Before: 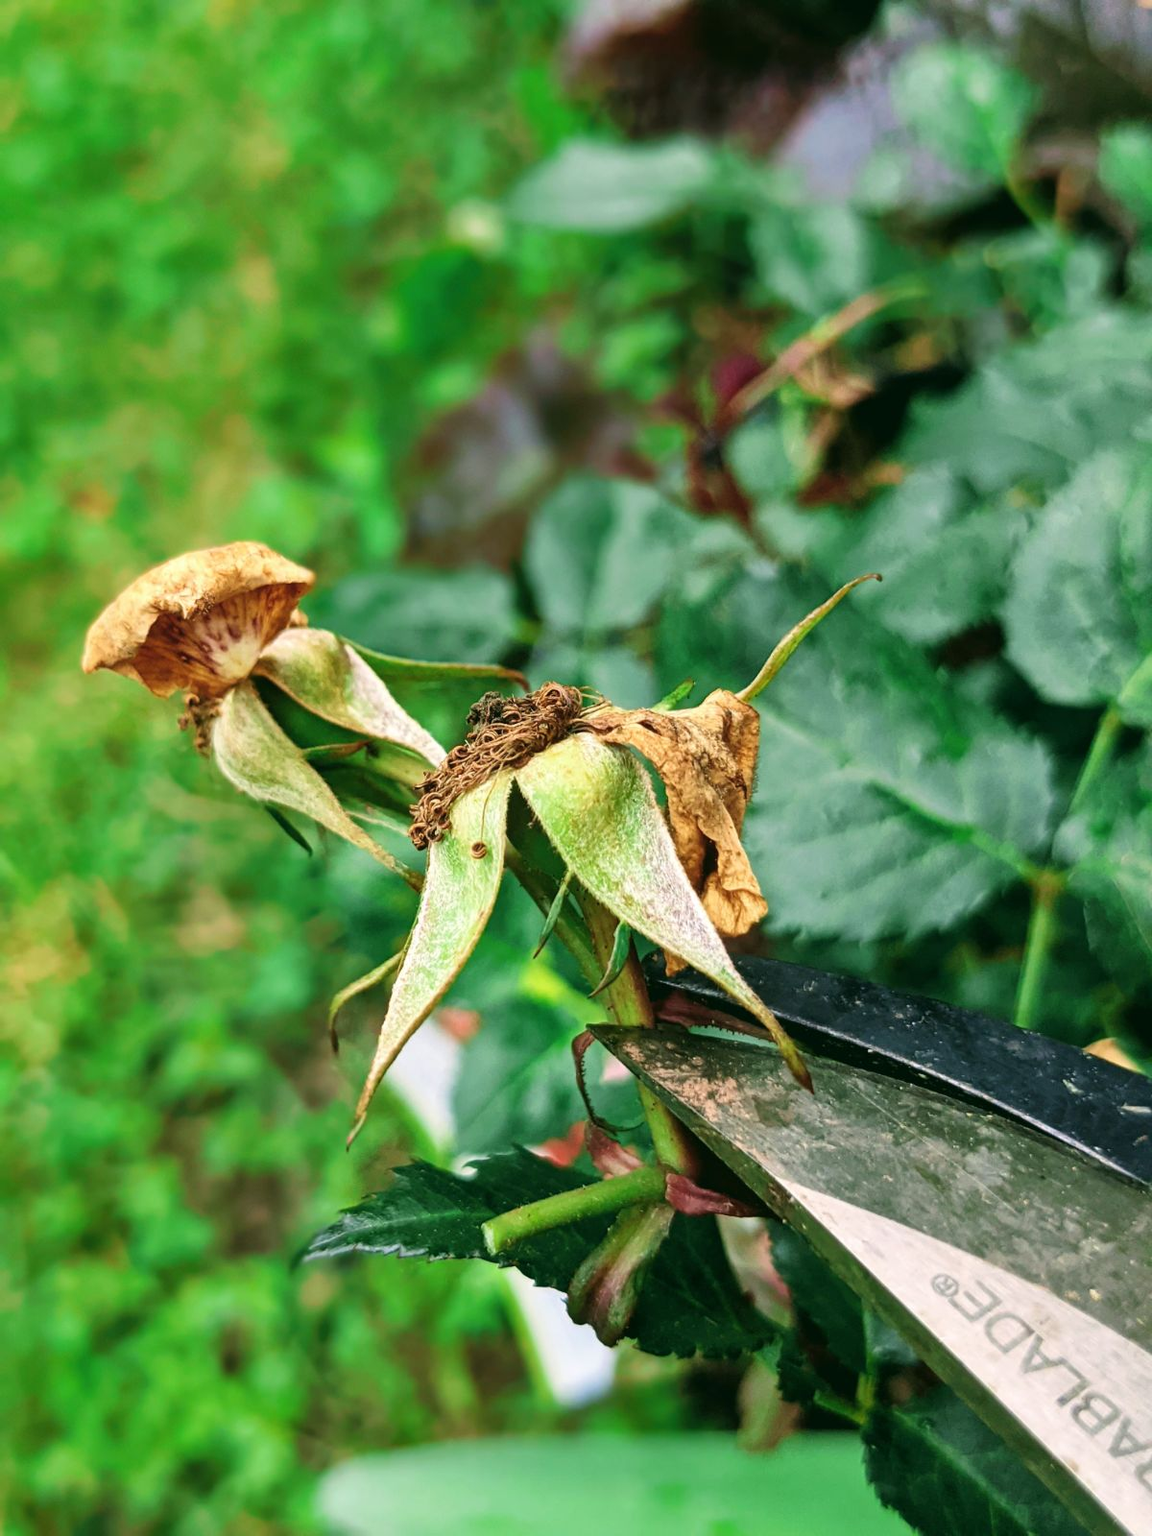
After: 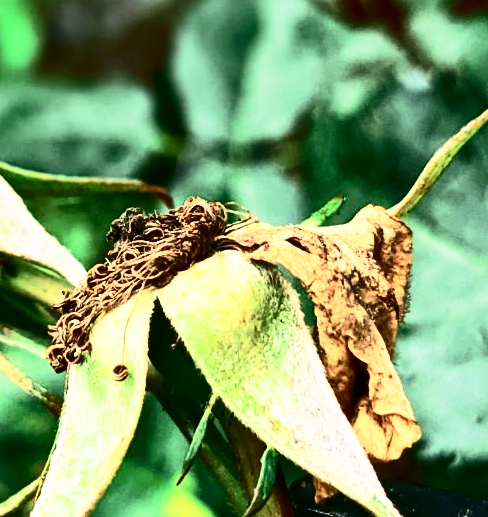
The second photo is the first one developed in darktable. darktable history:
contrast brightness saturation: contrast 0.505, saturation -0.096
base curve: curves: ch0 [(0, 0) (0.257, 0.25) (0.482, 0.586) (0.757, 0.871) (1, 1)], preserve colors none
crop: left 31.647%, top 32.063%, right 27.631%, bottom 35.585%
